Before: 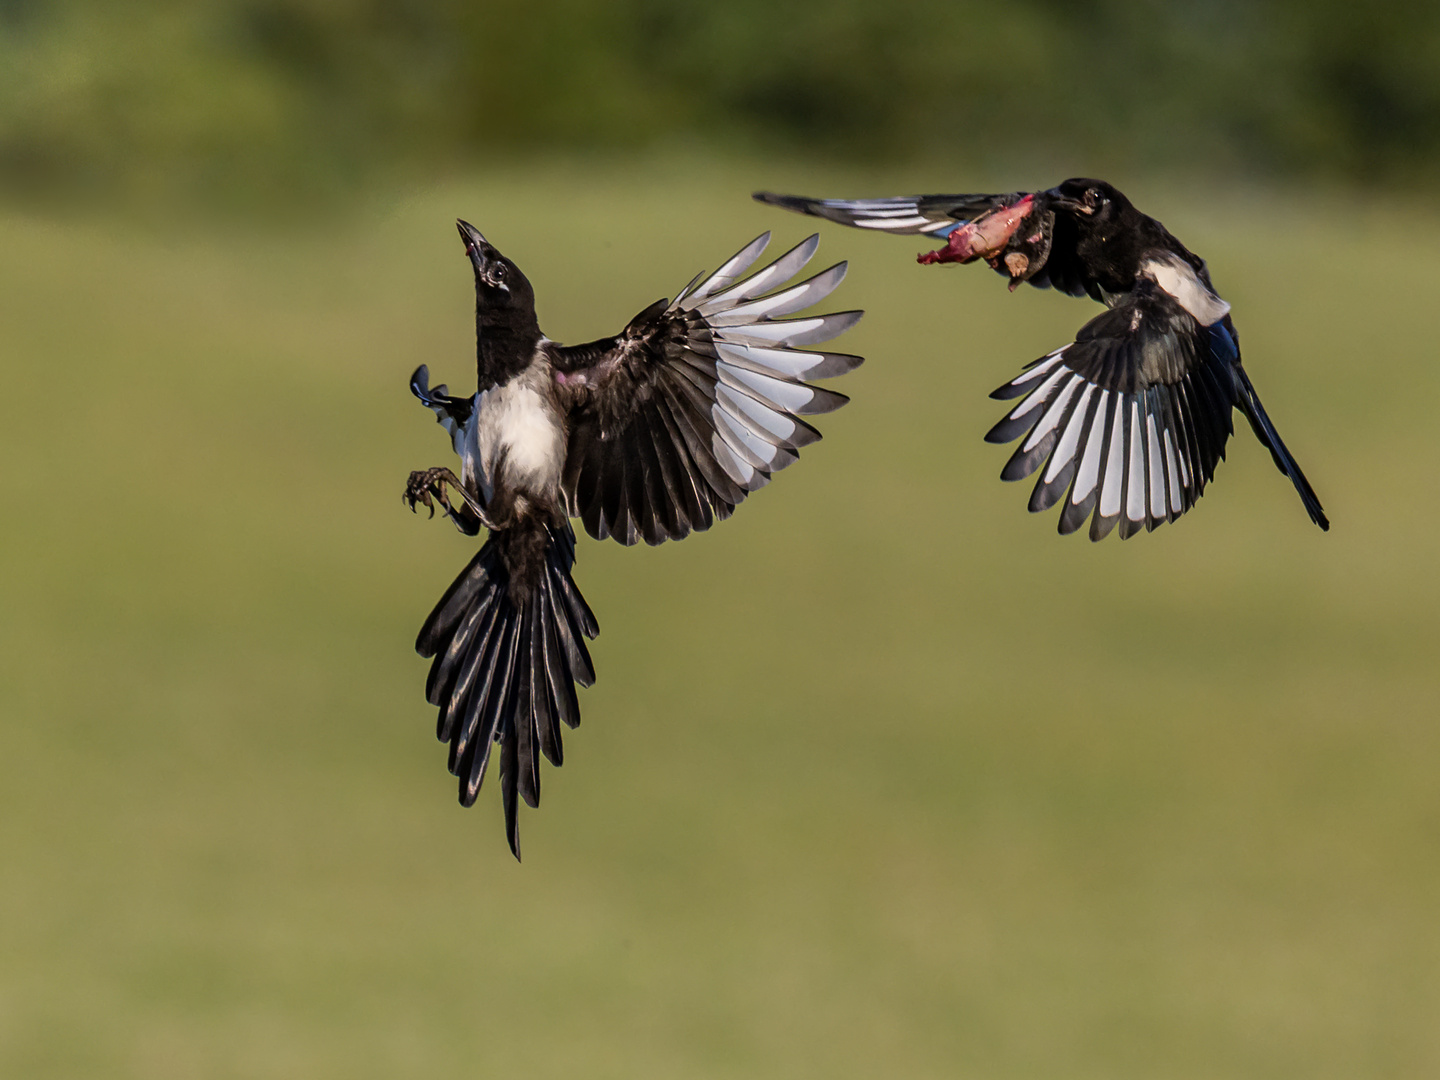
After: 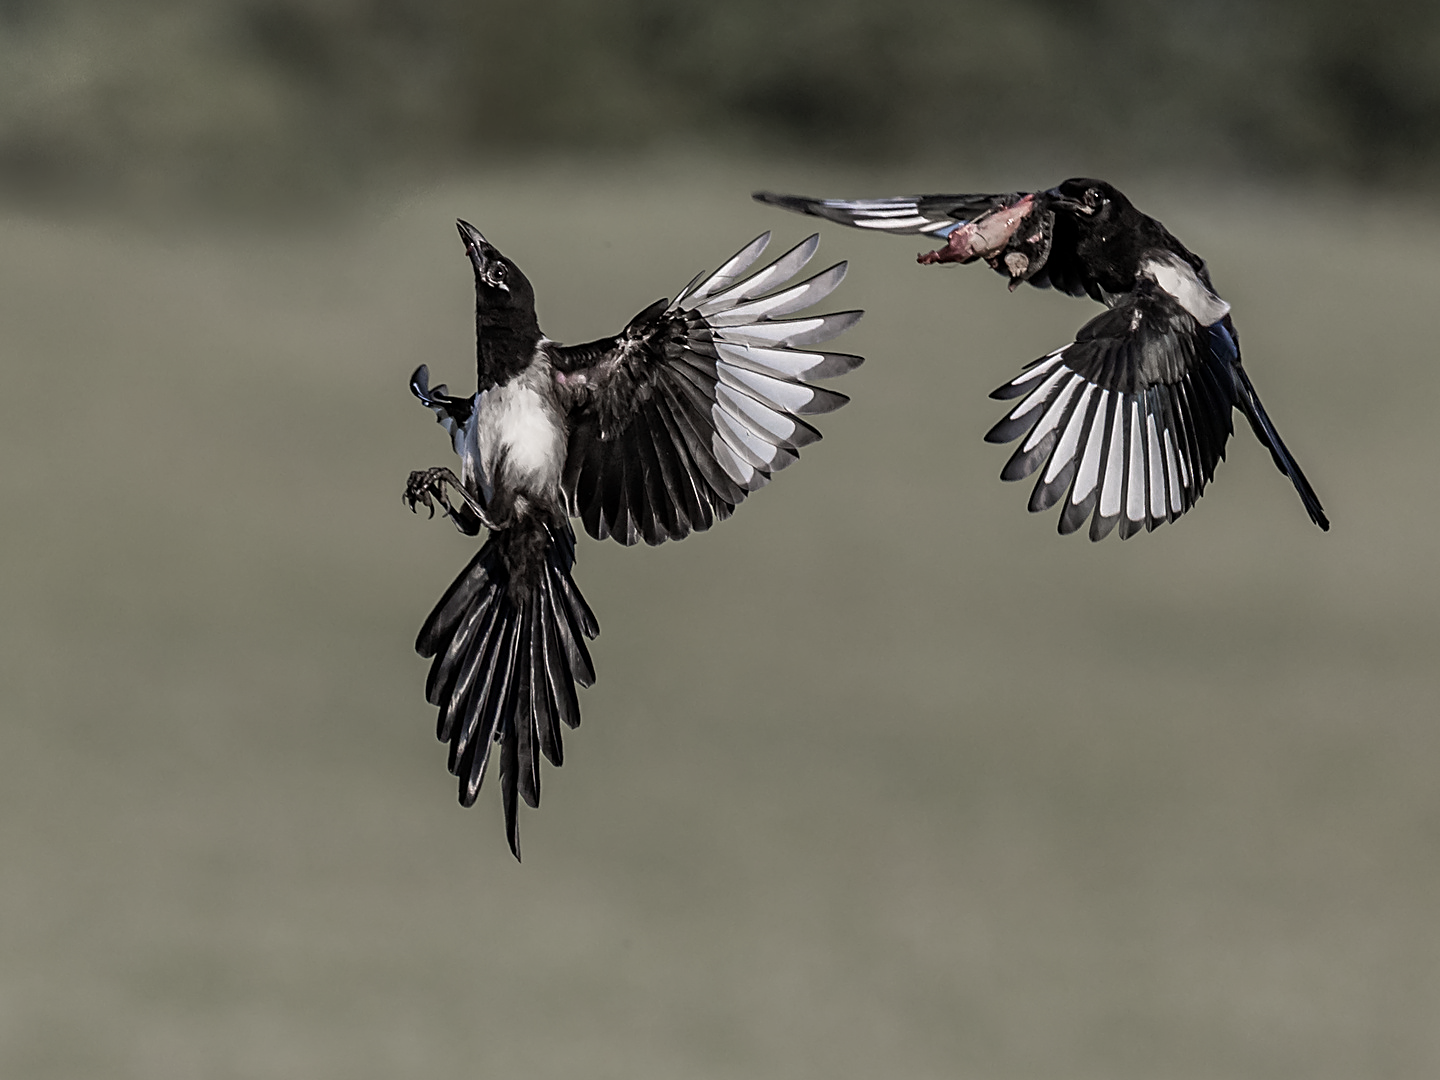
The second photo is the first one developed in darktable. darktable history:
sharpen: on, module defaults
color zones: curves: ch0 [(0, 0.613) (0.01, 0.613) (0.245, 0.448) (0.498, 0.529) (0.642, 0.665) (0.879, 0.777) (0.99, 0.613)]; ch1 [(0, 0.272) (0.219, 0.127) (0.724, 0.346)]
